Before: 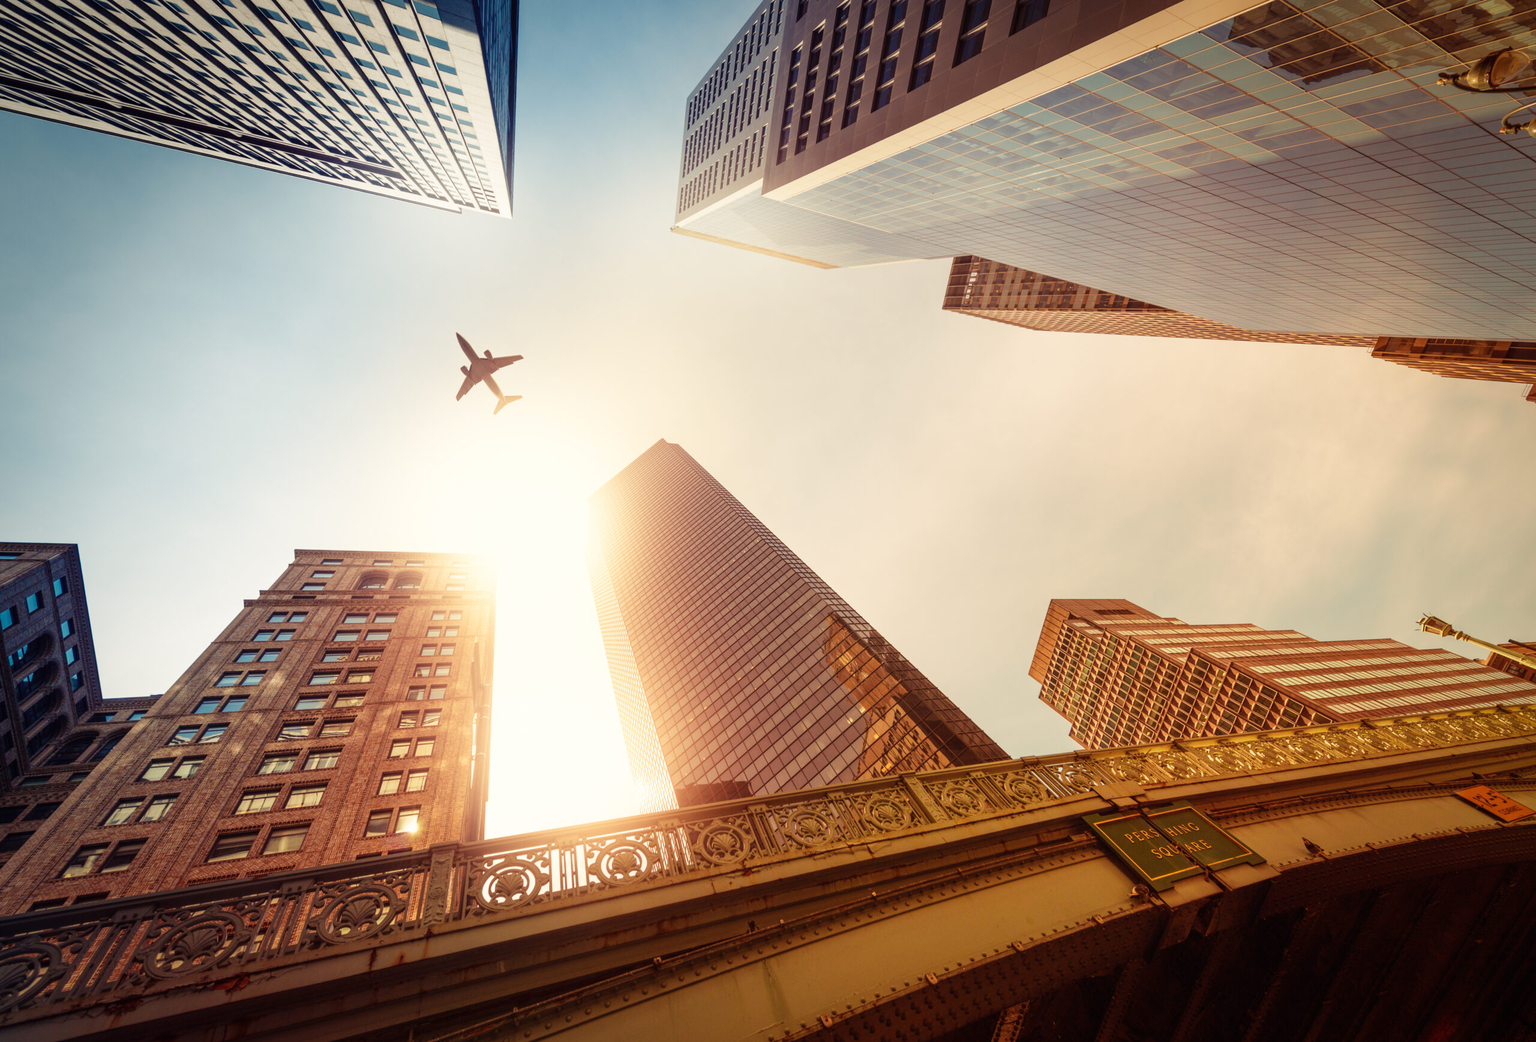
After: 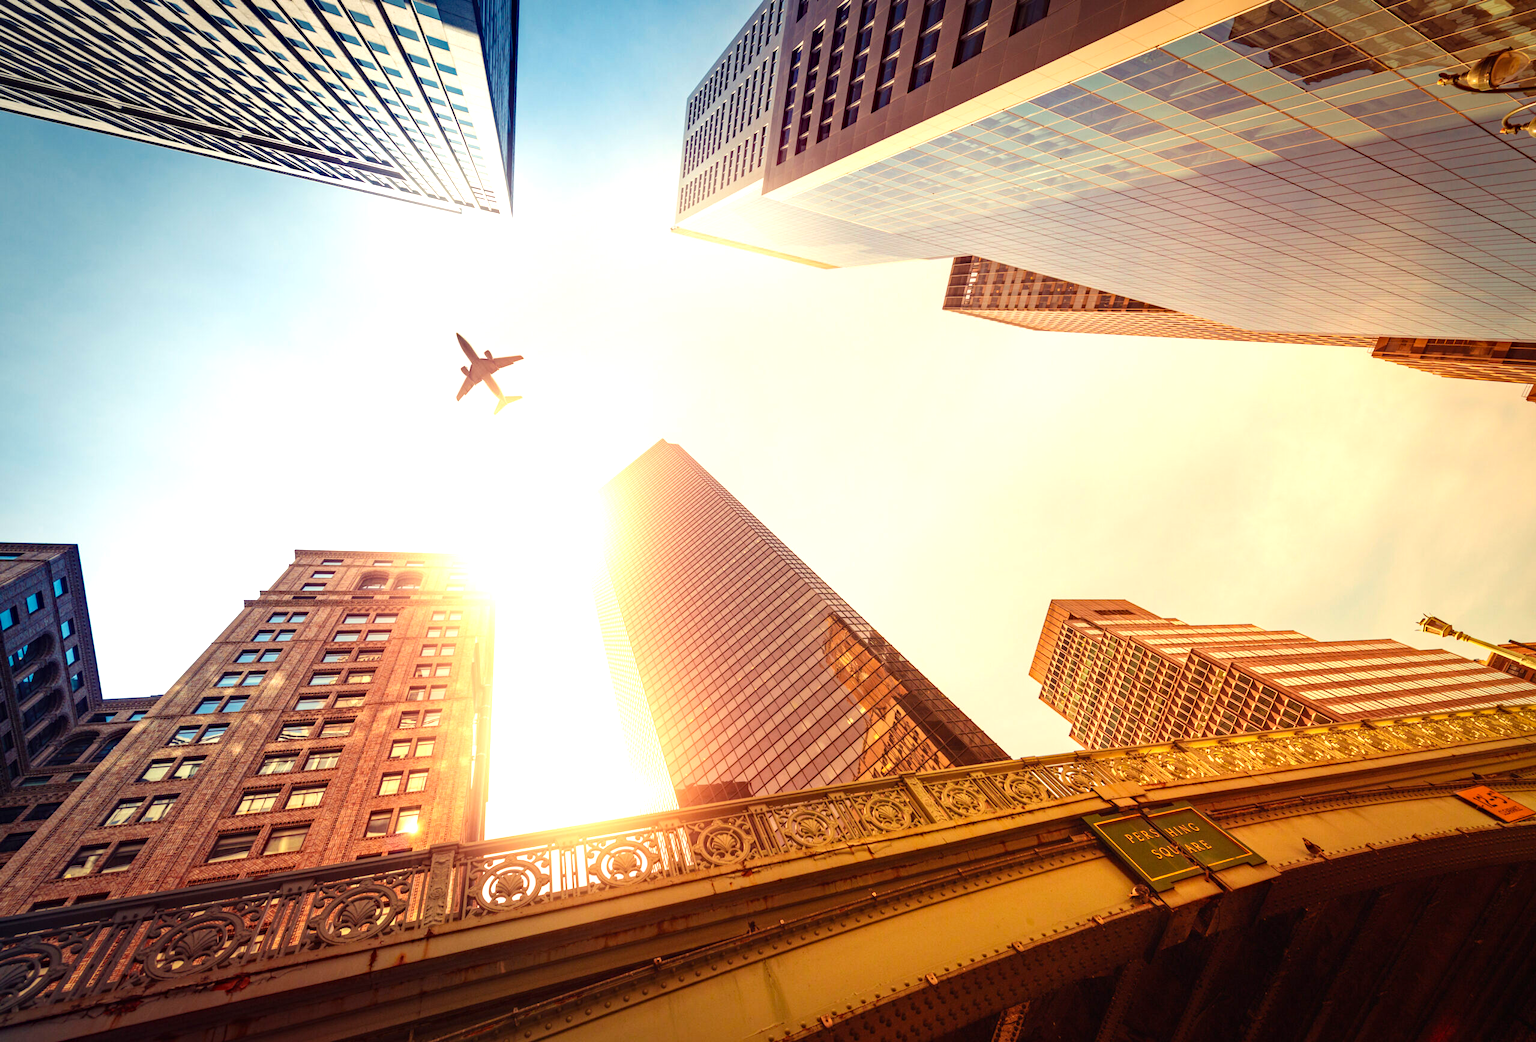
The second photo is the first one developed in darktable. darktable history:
haze removal: strength 0.29, distance 0.25, compatibility mode true, adaptive false
contrast brightness saturation: contrast 0.1, brightness 0.03, saturation 0.09
exposure: black level correction 0, exposure 0.7 EV, compensate exposure bias true, compensate highlight preservation false
